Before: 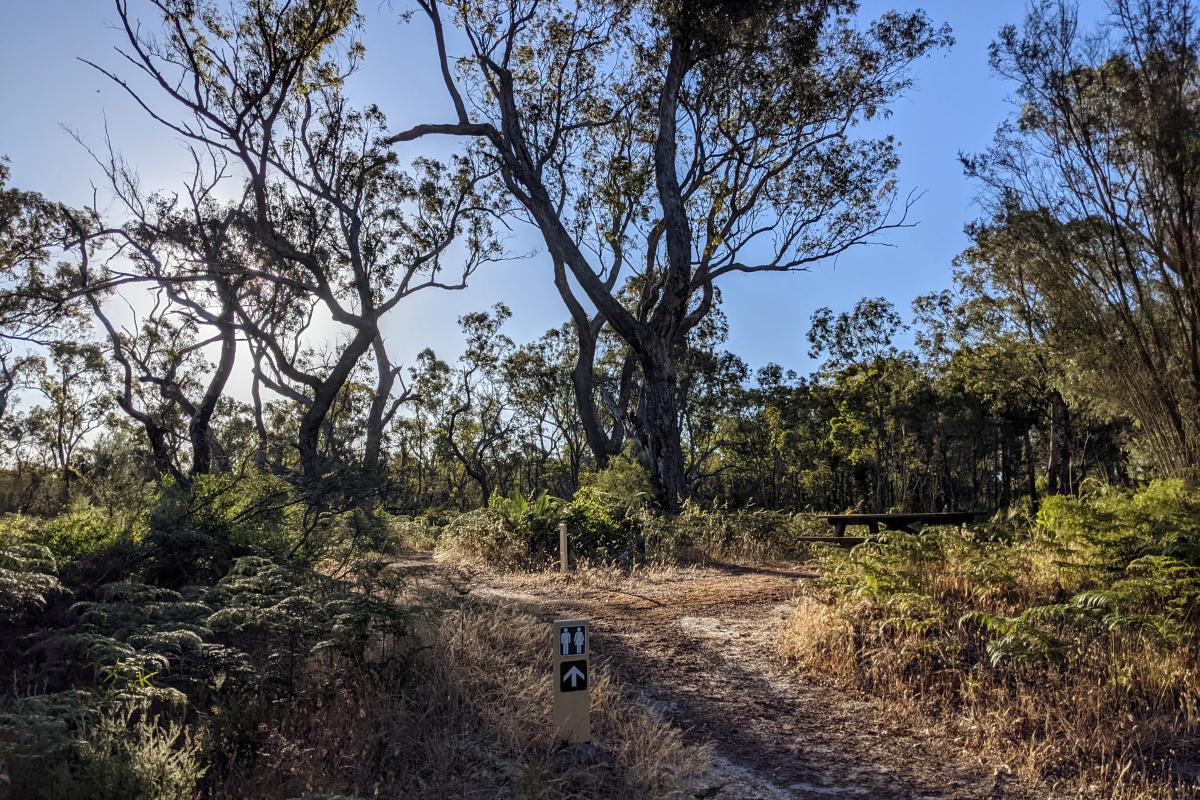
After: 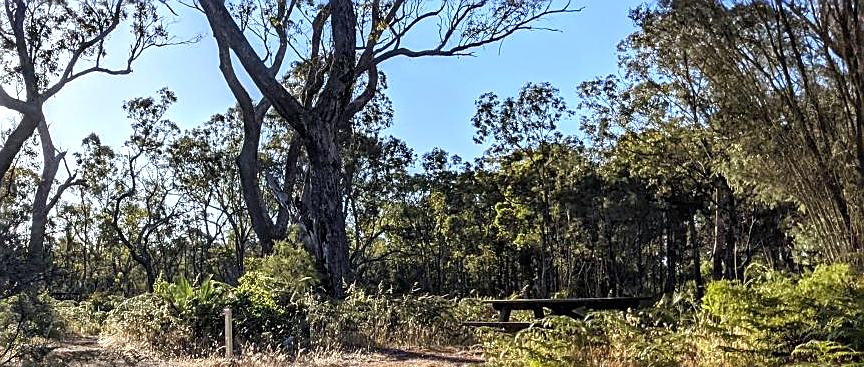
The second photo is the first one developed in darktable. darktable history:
levels: levels [0, 0.474, 0.947]
white balance: red 0.967, blue 1.049
crop and rotate: left 27.938%, top 27.046%, bottom 27.046%
sharpen: on, module defaults
exposure: black level correction 0, exposure 0.4 EV, compensate exposure bias true, compensate highlight preservation false
